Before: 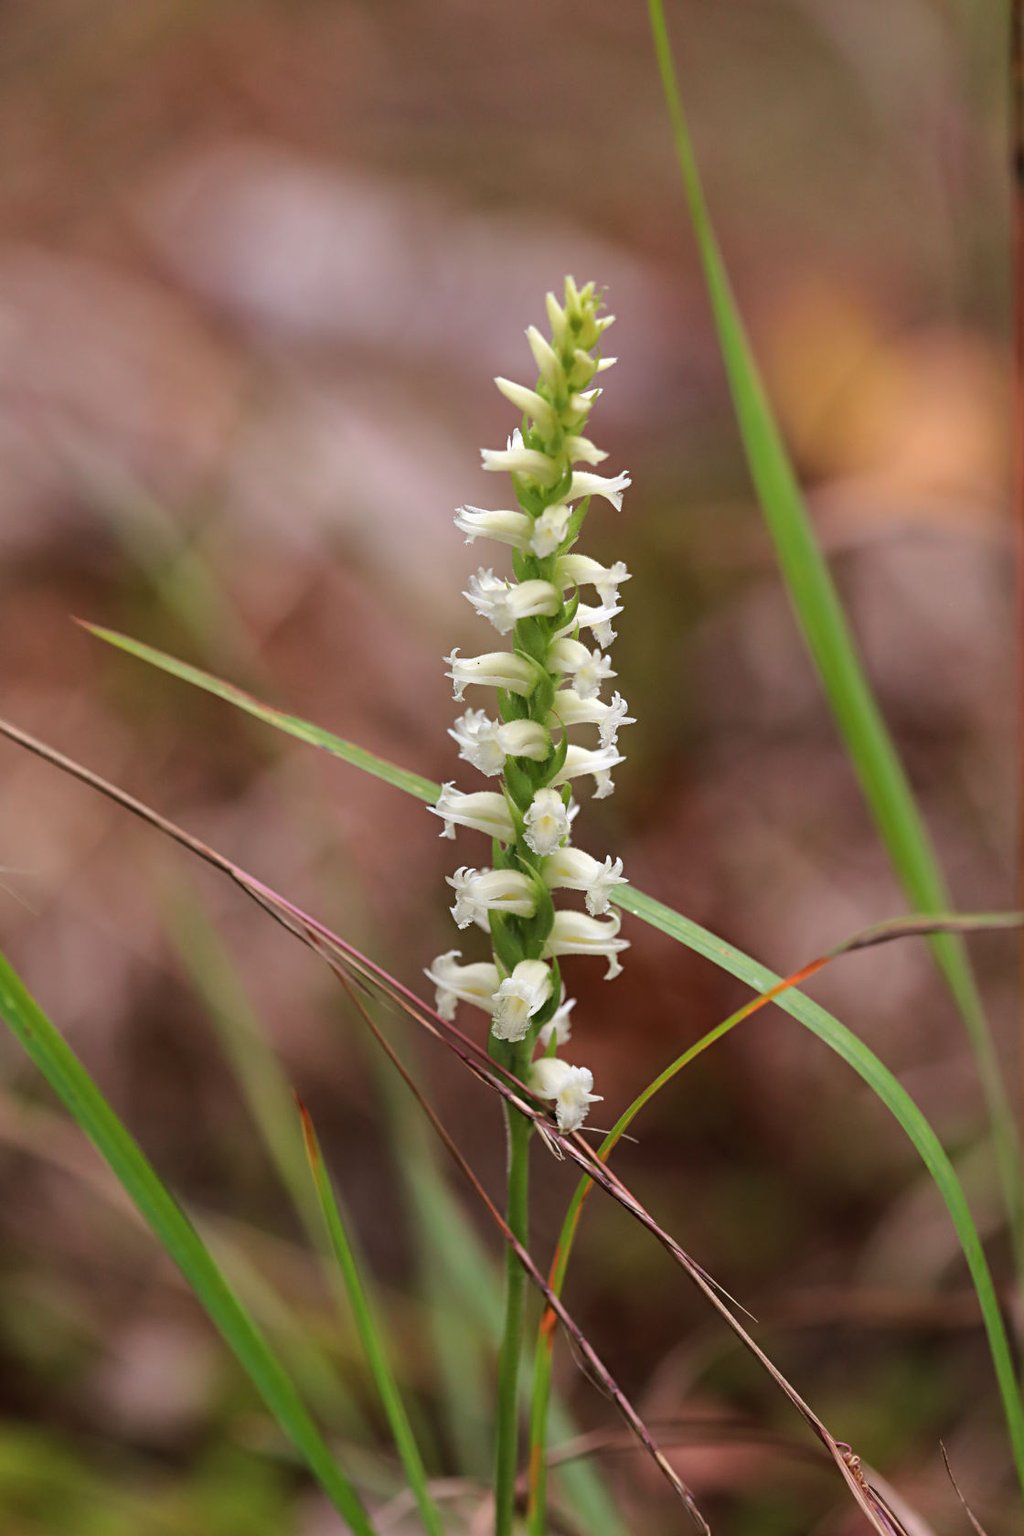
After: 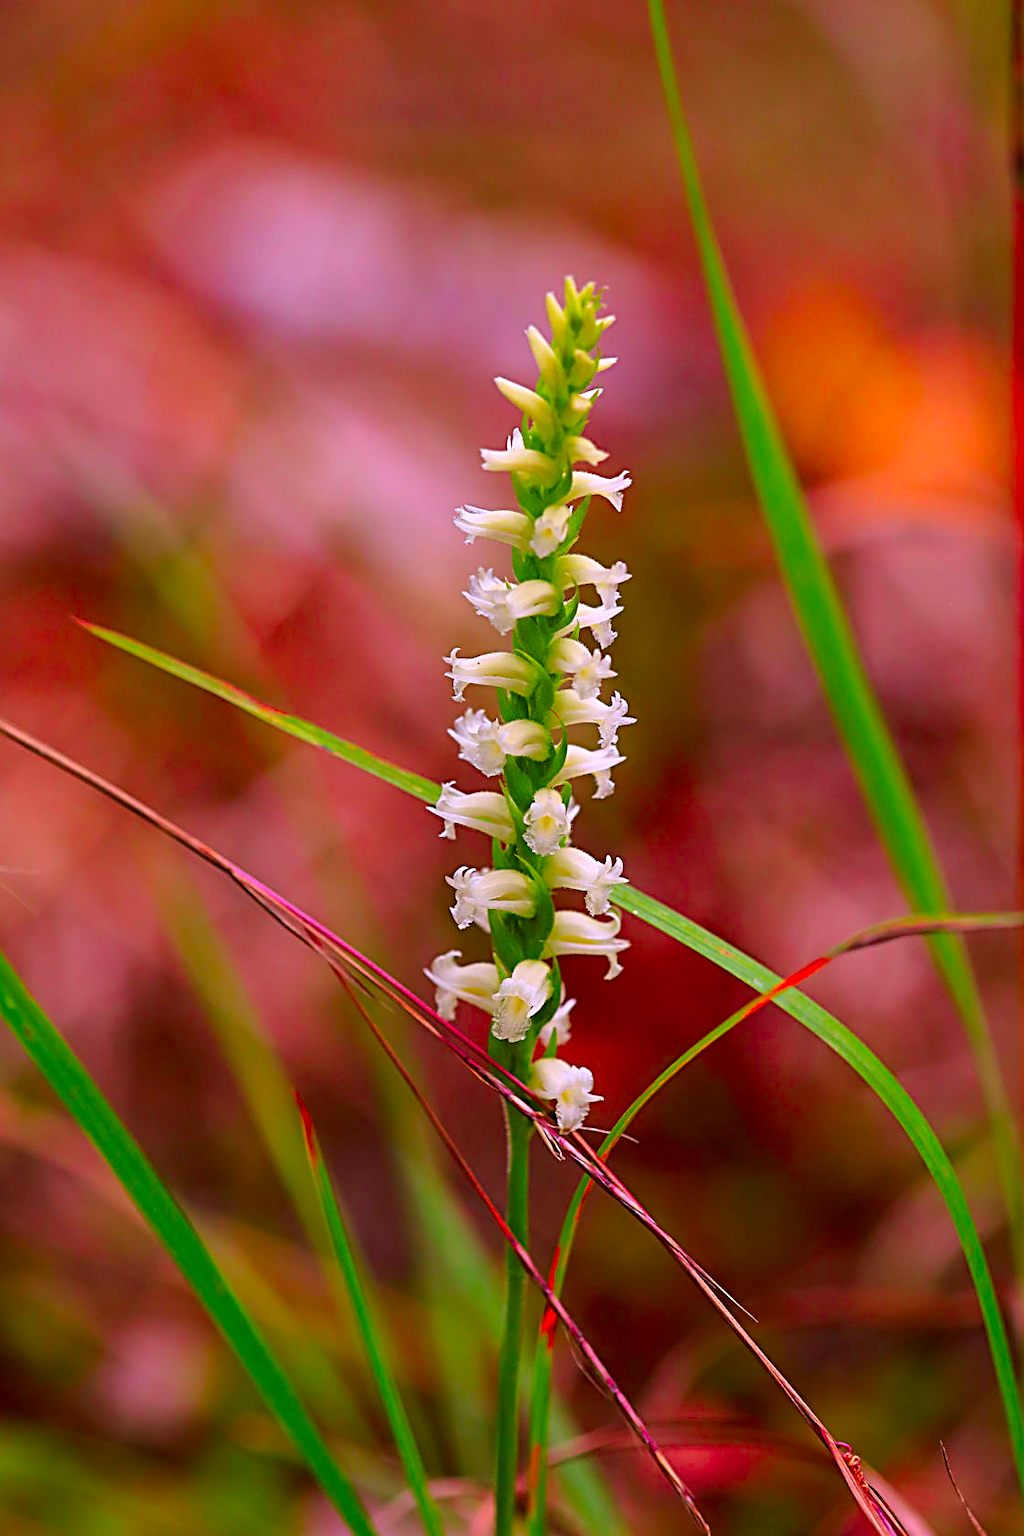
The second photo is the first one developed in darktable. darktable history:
exposure: exposure -0.177 EV, compensate exposure bias true, compensate highlight preservation false
sharpen: radius 2.559, amount 0.645
color correction: highlights a* 1.56, highlights b* -1.74, saturation 2.45
color calibration: output R [1.063, -0.012, -0.003, 0], output B [-0.079, 0.047, 1, 0], illuminant Planckian (black body), x 0.368, y 0.361, temperature 4277.31 K
